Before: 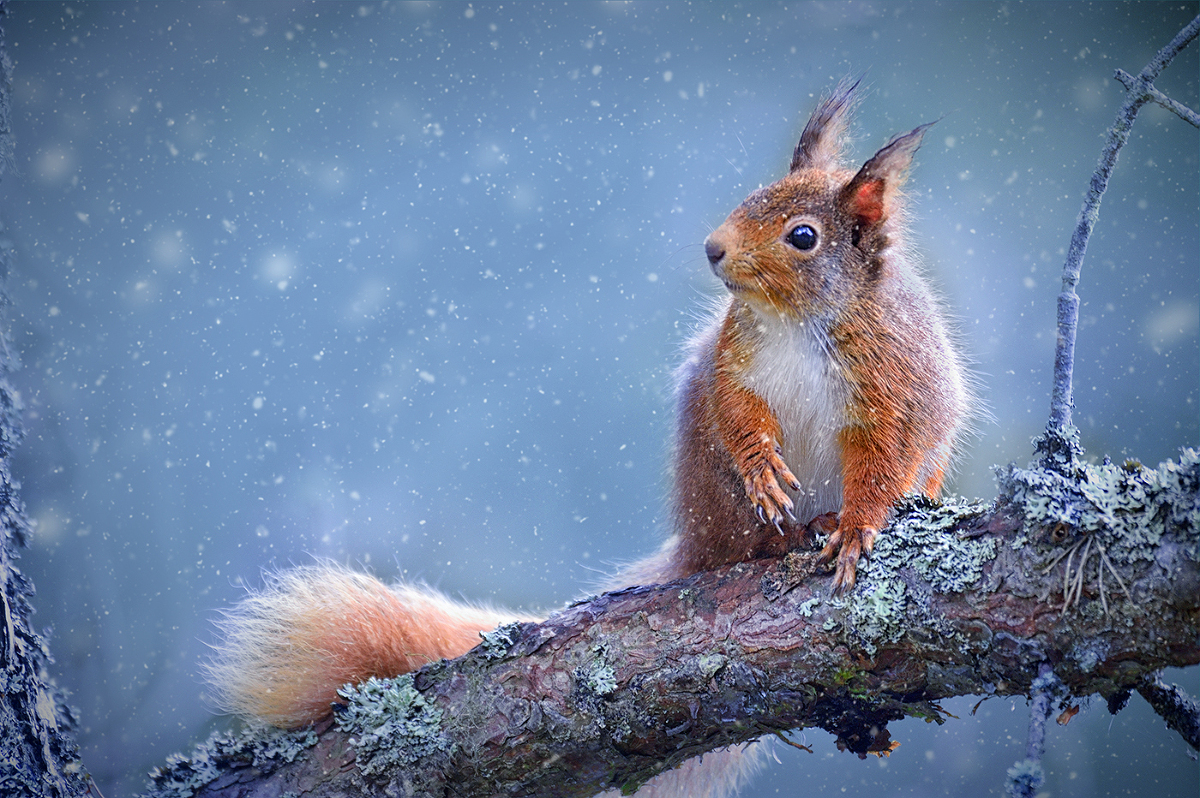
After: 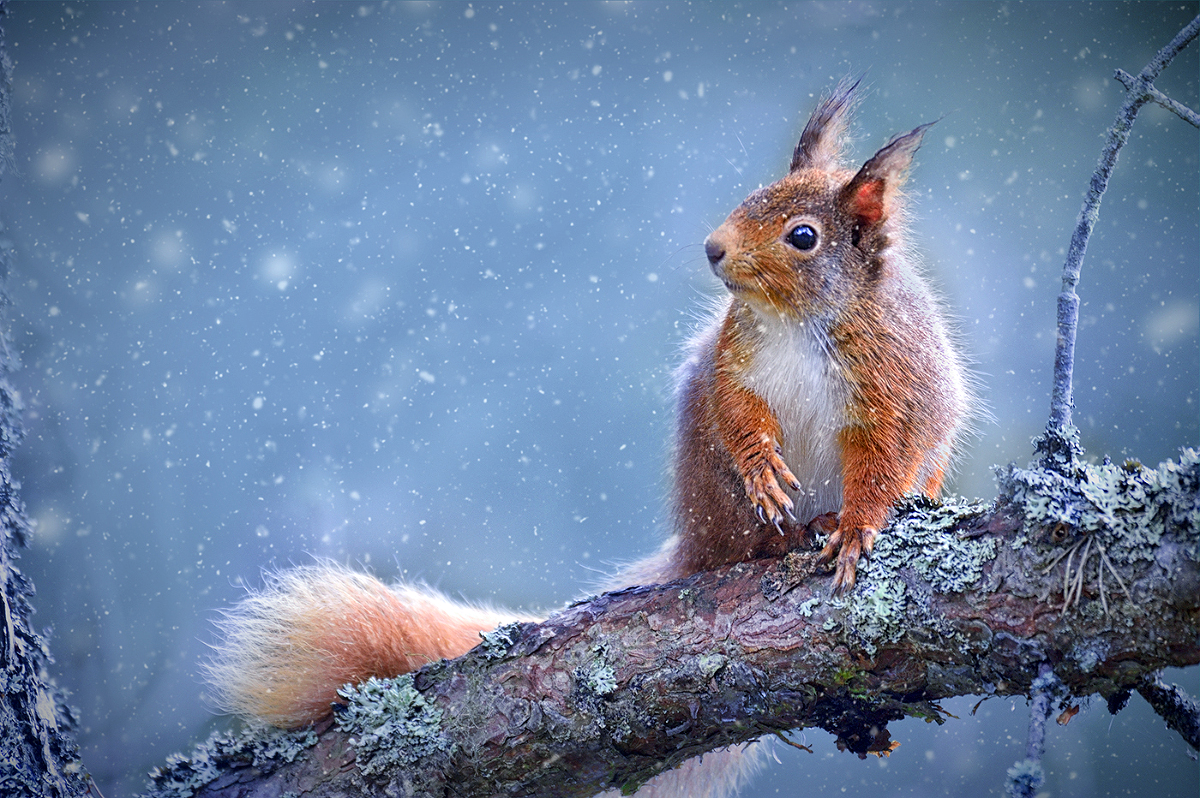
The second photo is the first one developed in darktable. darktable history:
local contrast: mode bilateral grid, contrast 21, coarseness 49, detail 119%, midtone range 0.2
levels: levels [0, 0.492, 0.984]
